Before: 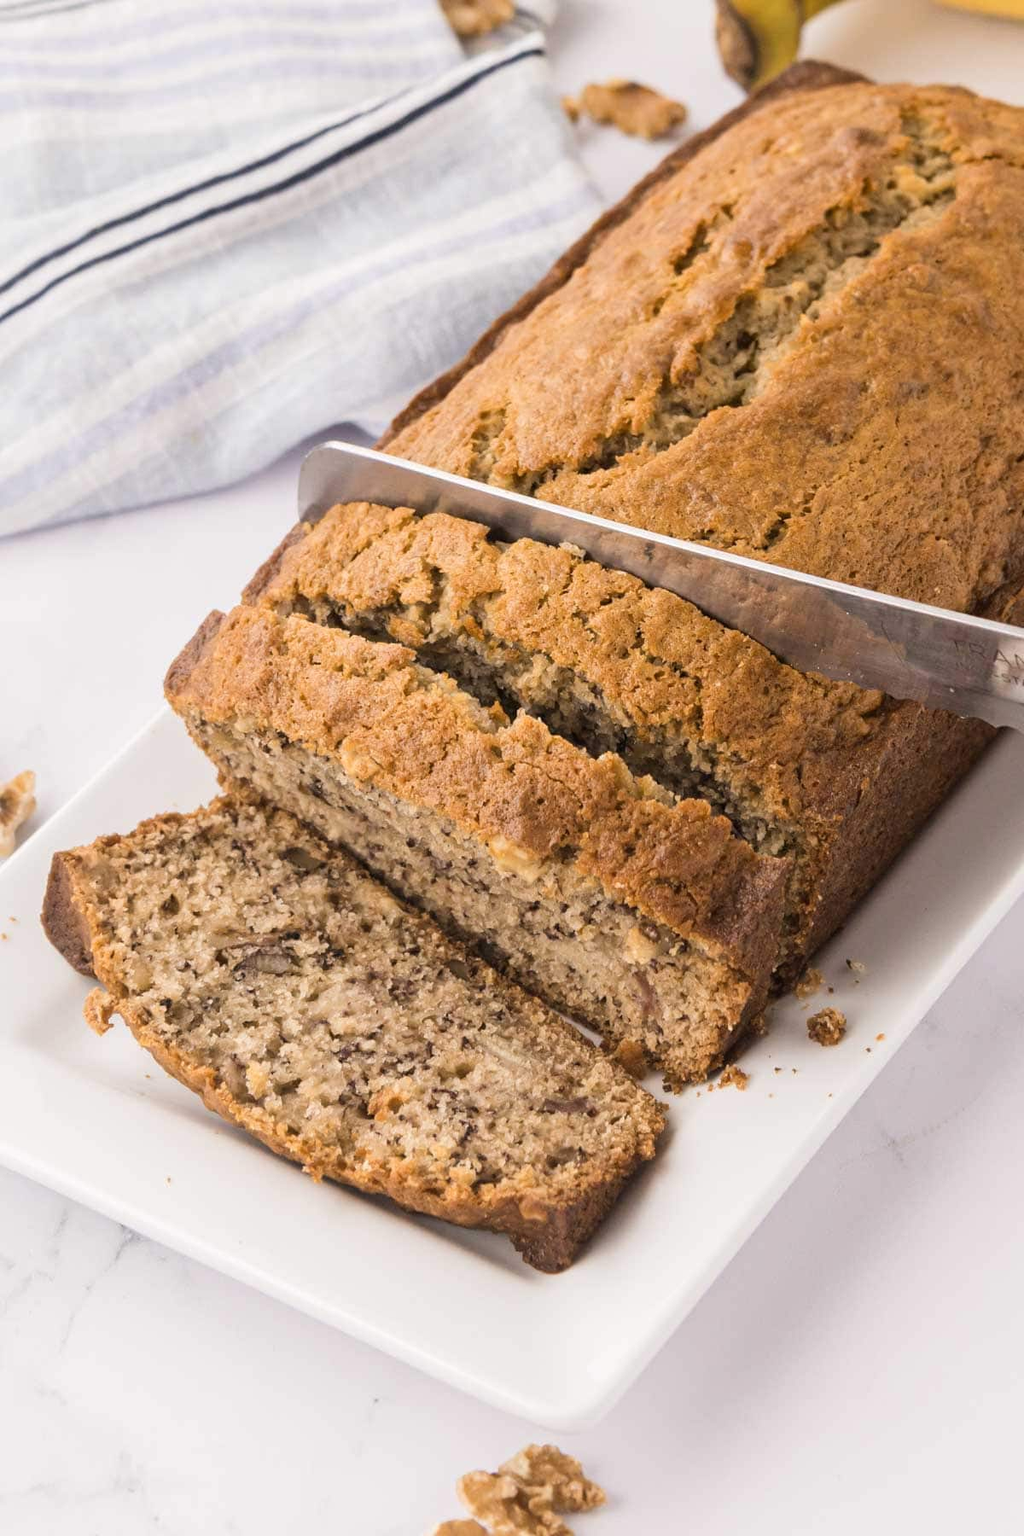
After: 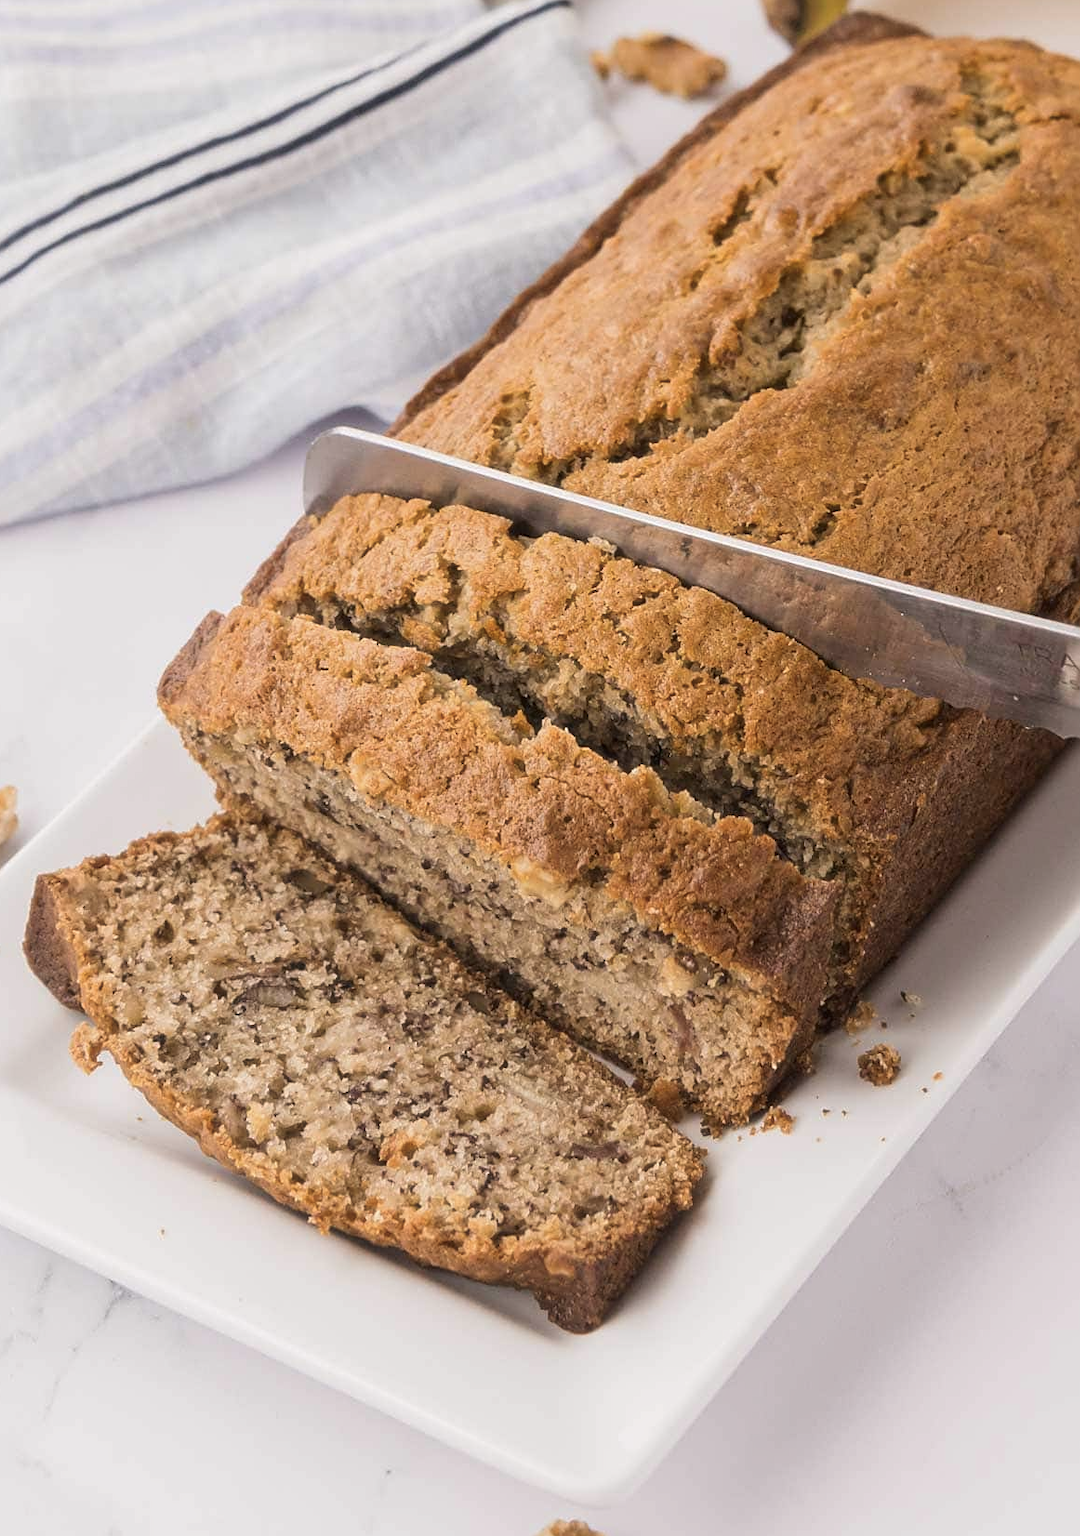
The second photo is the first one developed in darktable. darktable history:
crop: left 1.964%, top 3.251%, right 1.122%, bottom 4.933%
exposure: exposure -0.153 EV, compensate highlight preservation false
soften: size 10%, saturation 50%, brightness 0.2 EV, mix 10%
sharpen: on, module defaults
